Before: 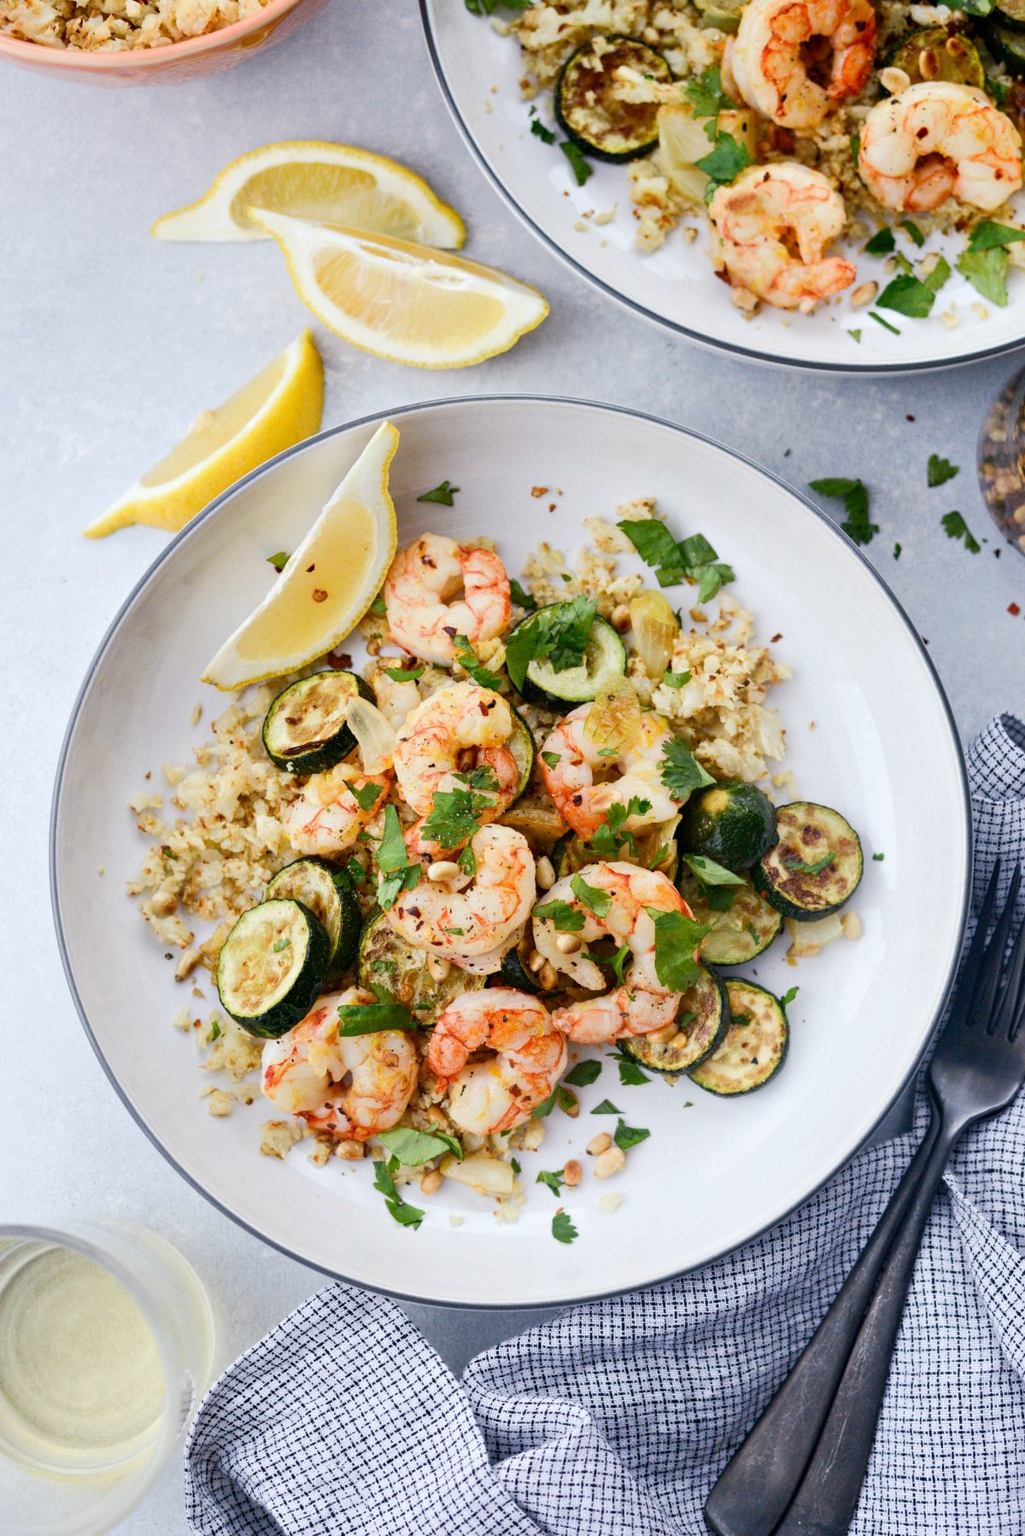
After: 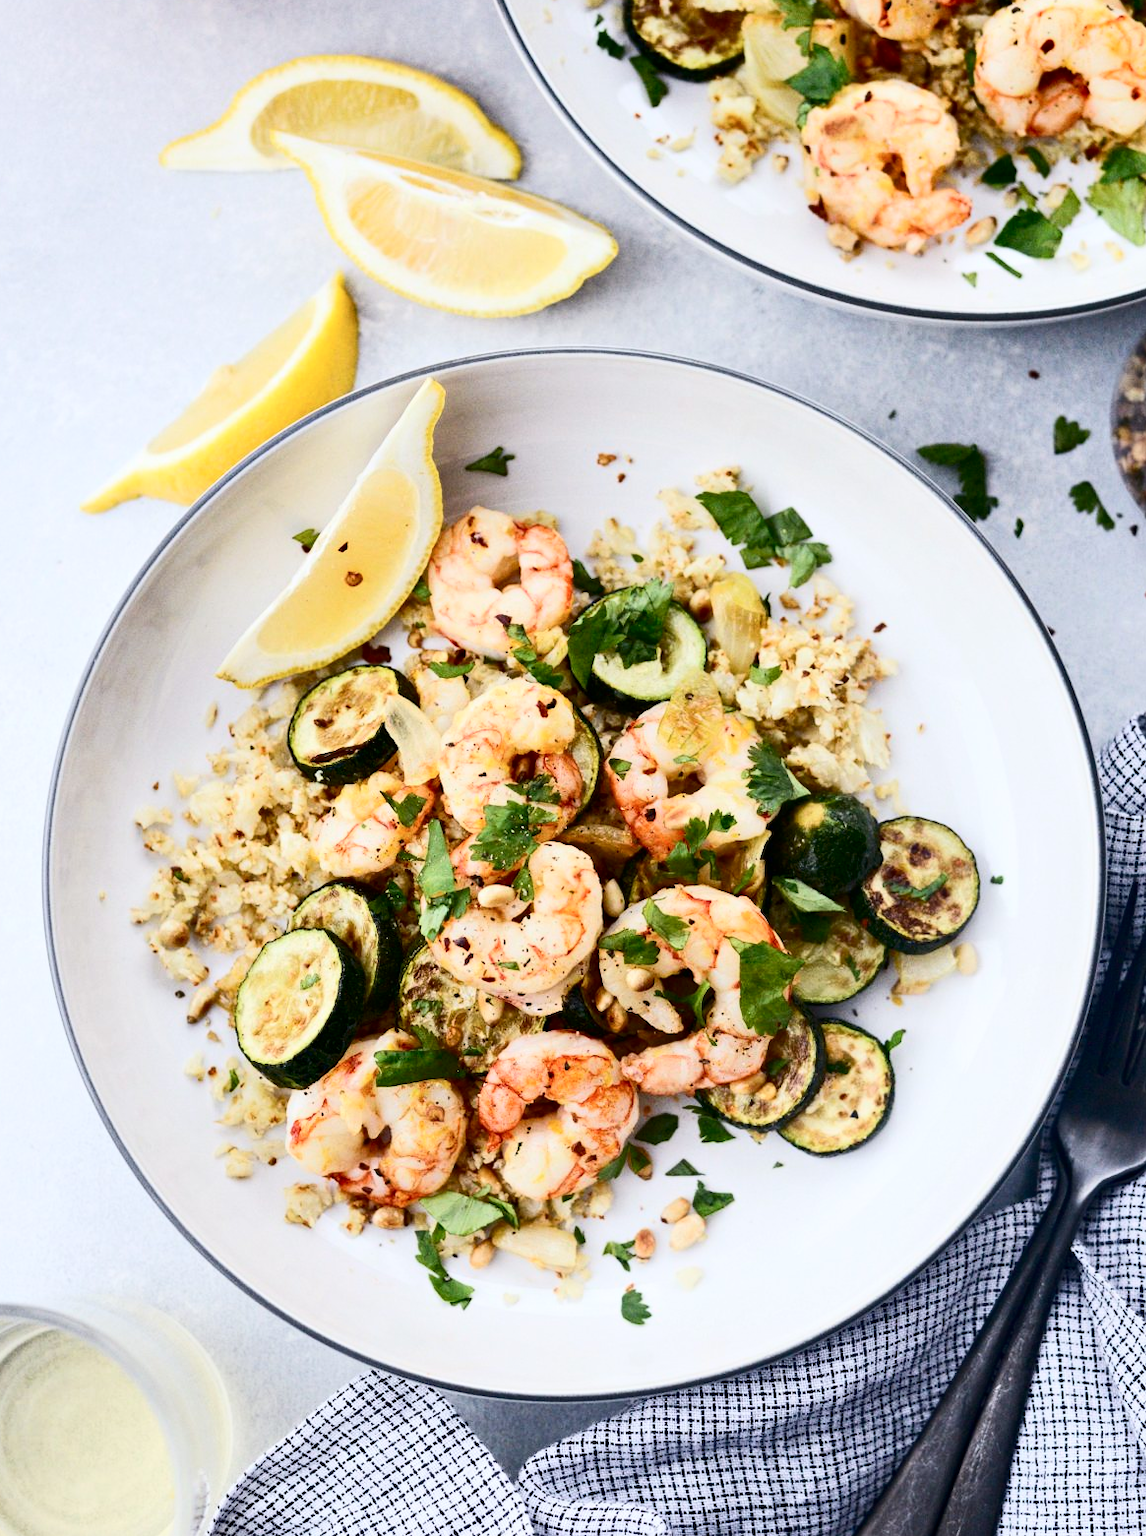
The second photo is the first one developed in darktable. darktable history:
contrast brightness saturation: contrast 0.29
crop: left 1.321%, top 6.1%, right 1.332%, bottom 7.069%
